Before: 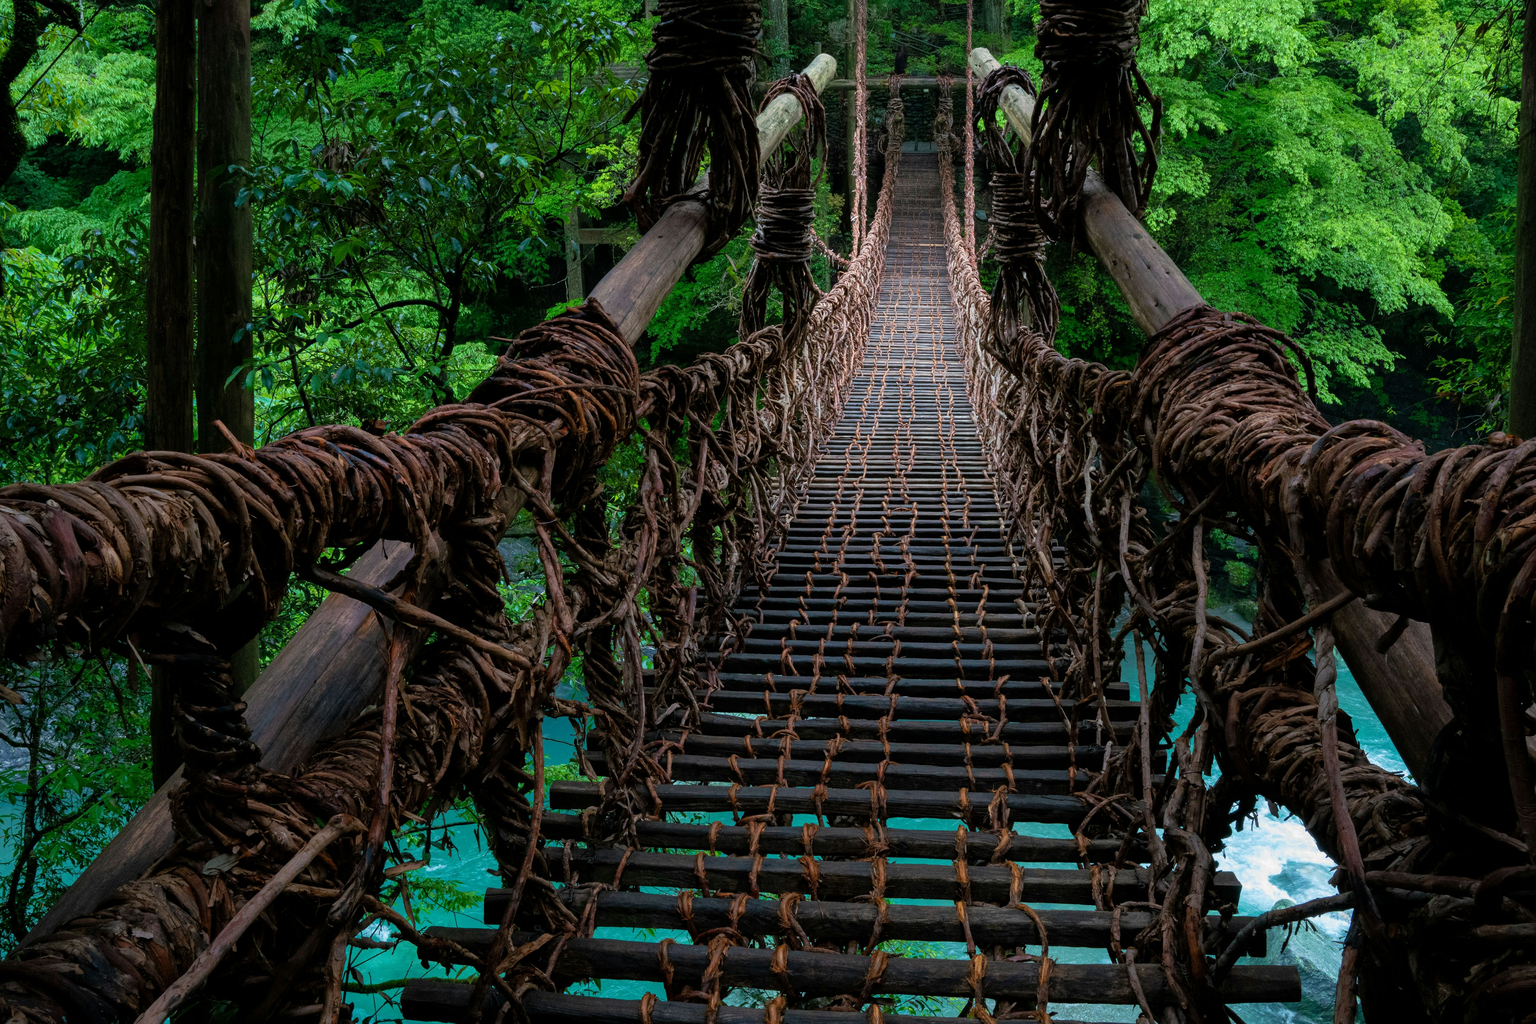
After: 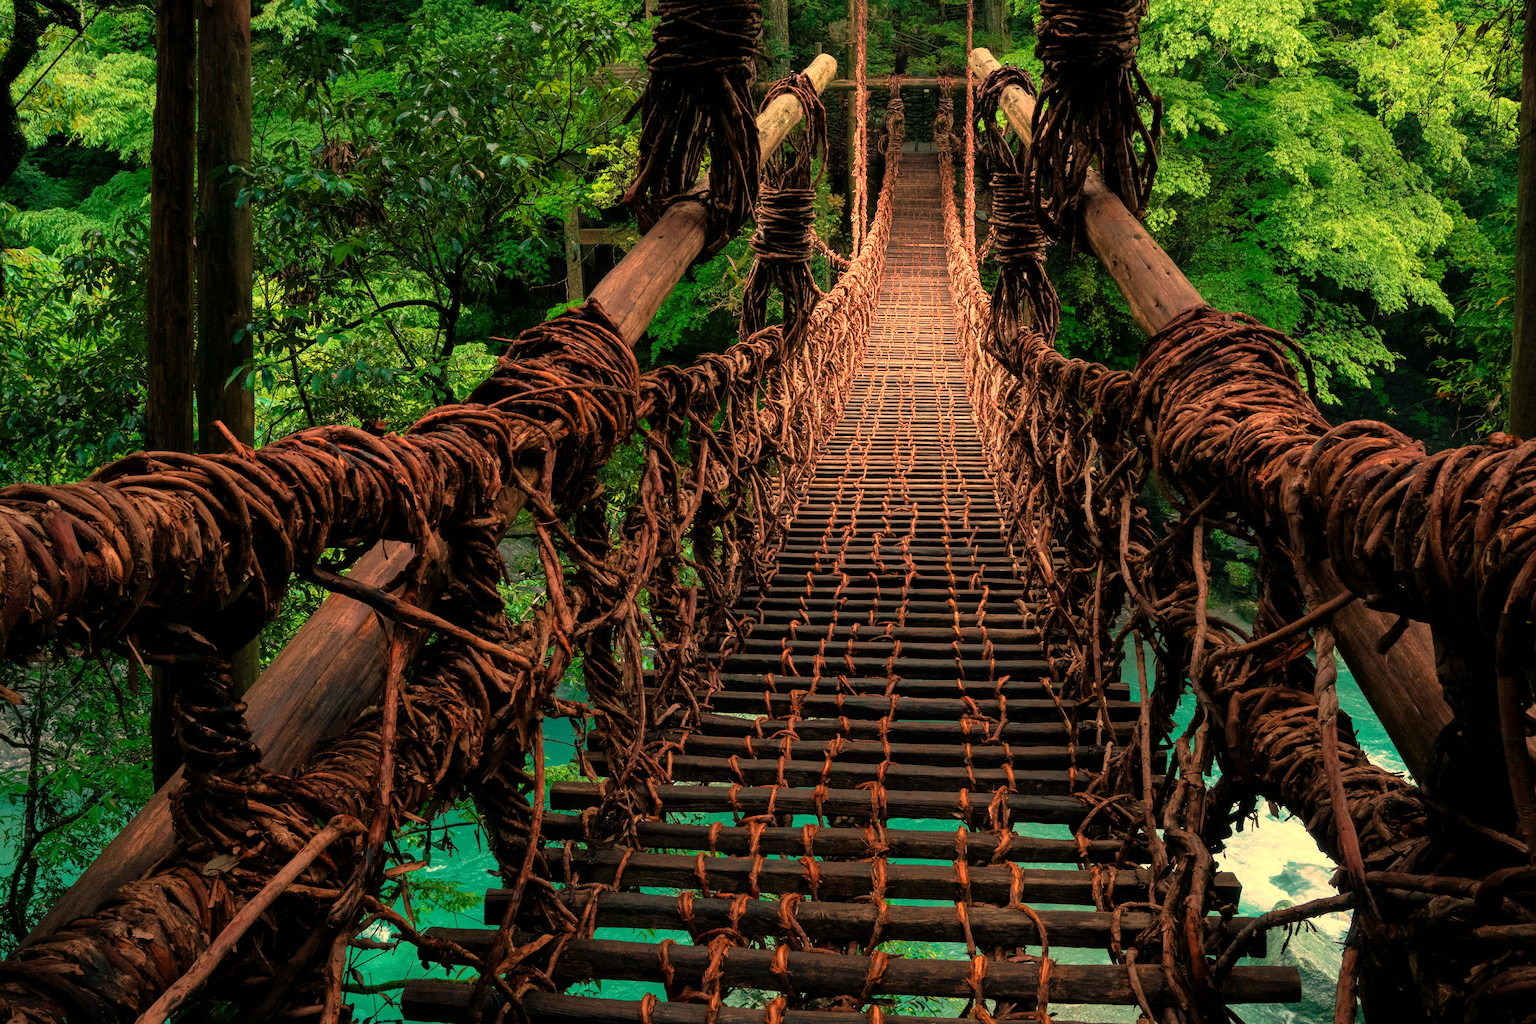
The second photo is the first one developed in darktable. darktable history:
white balance: red 1.467, blue 0.684
exposure: exposure 0.2 EV, compensate highlight preservation false
